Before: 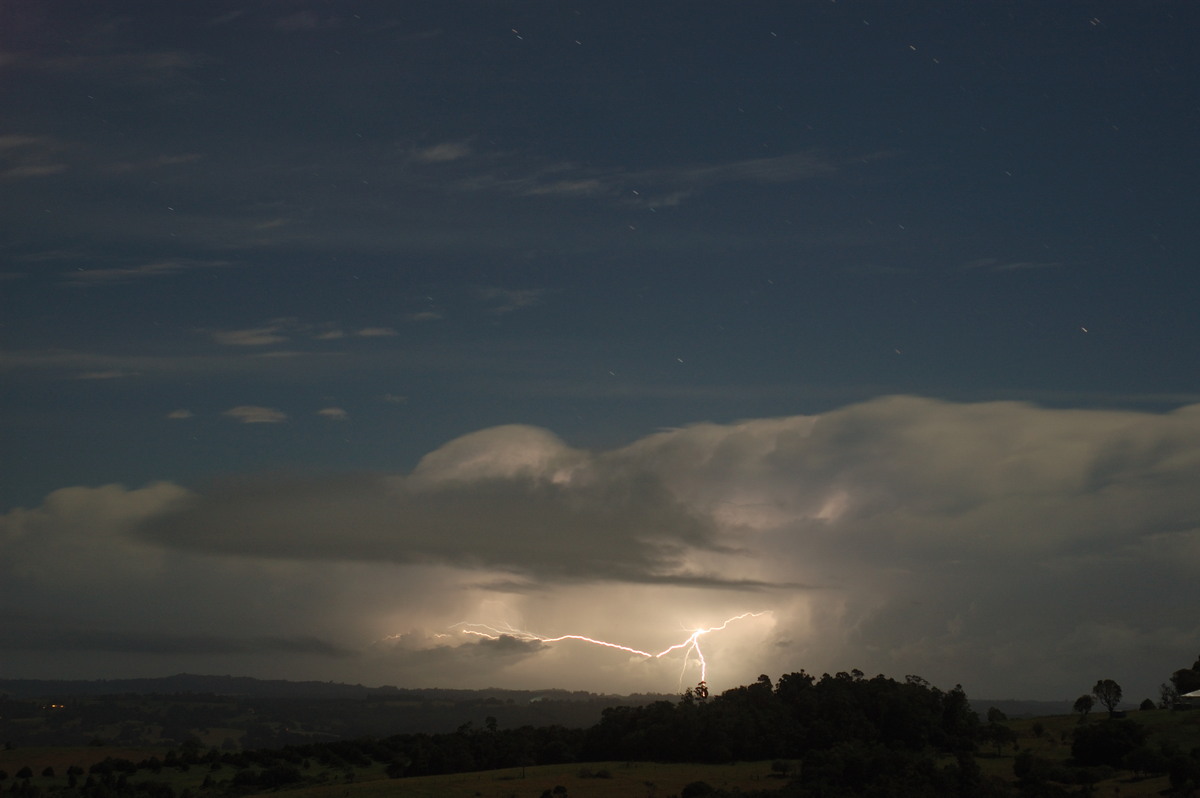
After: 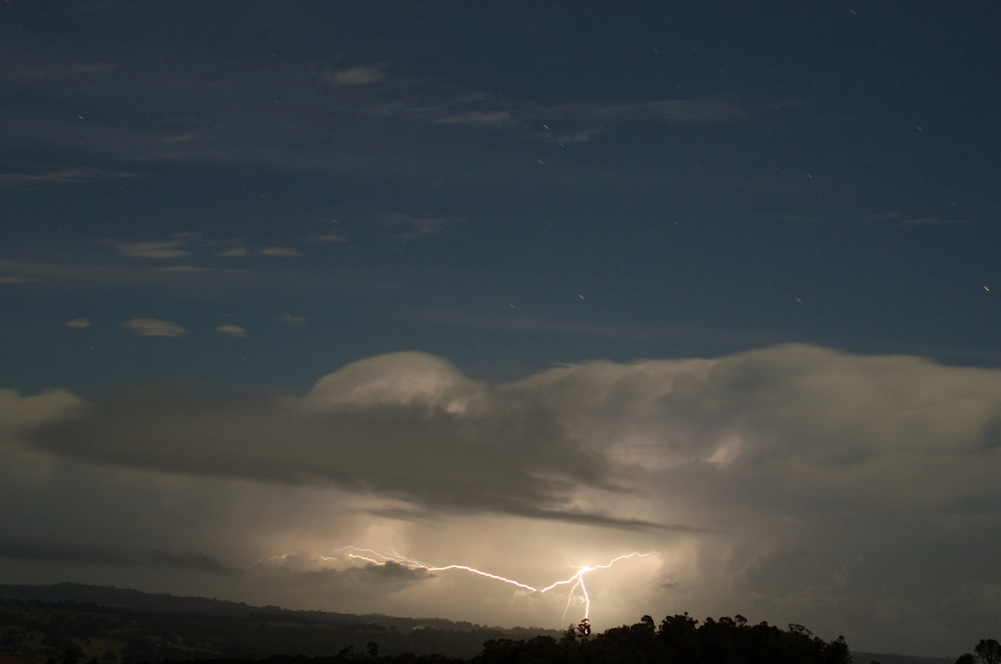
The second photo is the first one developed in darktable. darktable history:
crop and rotate: angle -3.16°, left 5.098%, top 5.228%, right 4.63%, bottom 4.659%
